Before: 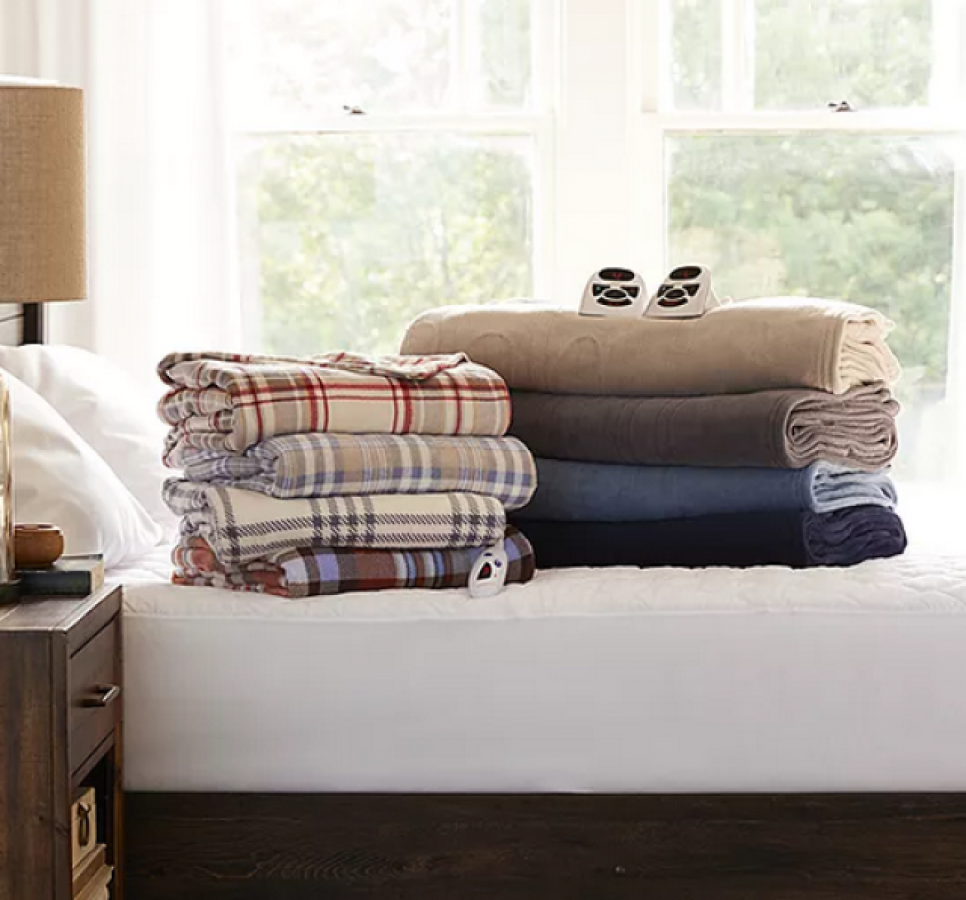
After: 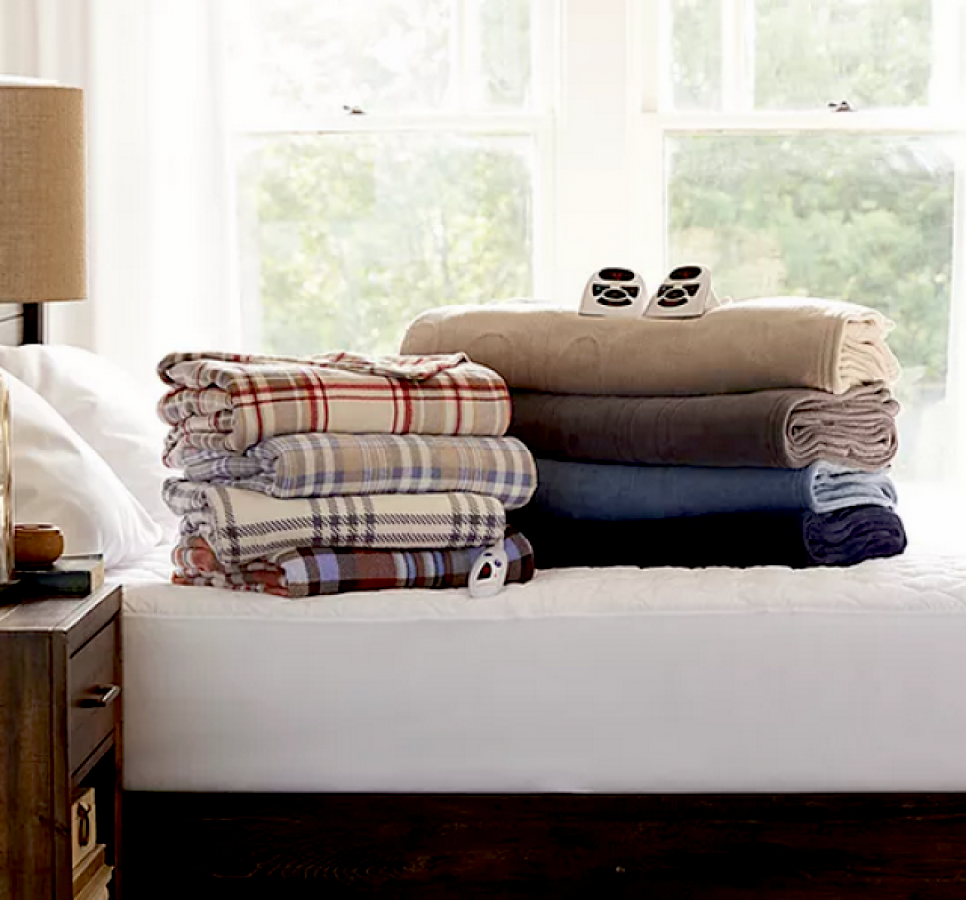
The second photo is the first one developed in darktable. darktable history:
exposure: black level correction 0.018, exposure -0.009 EV, compensate highlight preservation false
